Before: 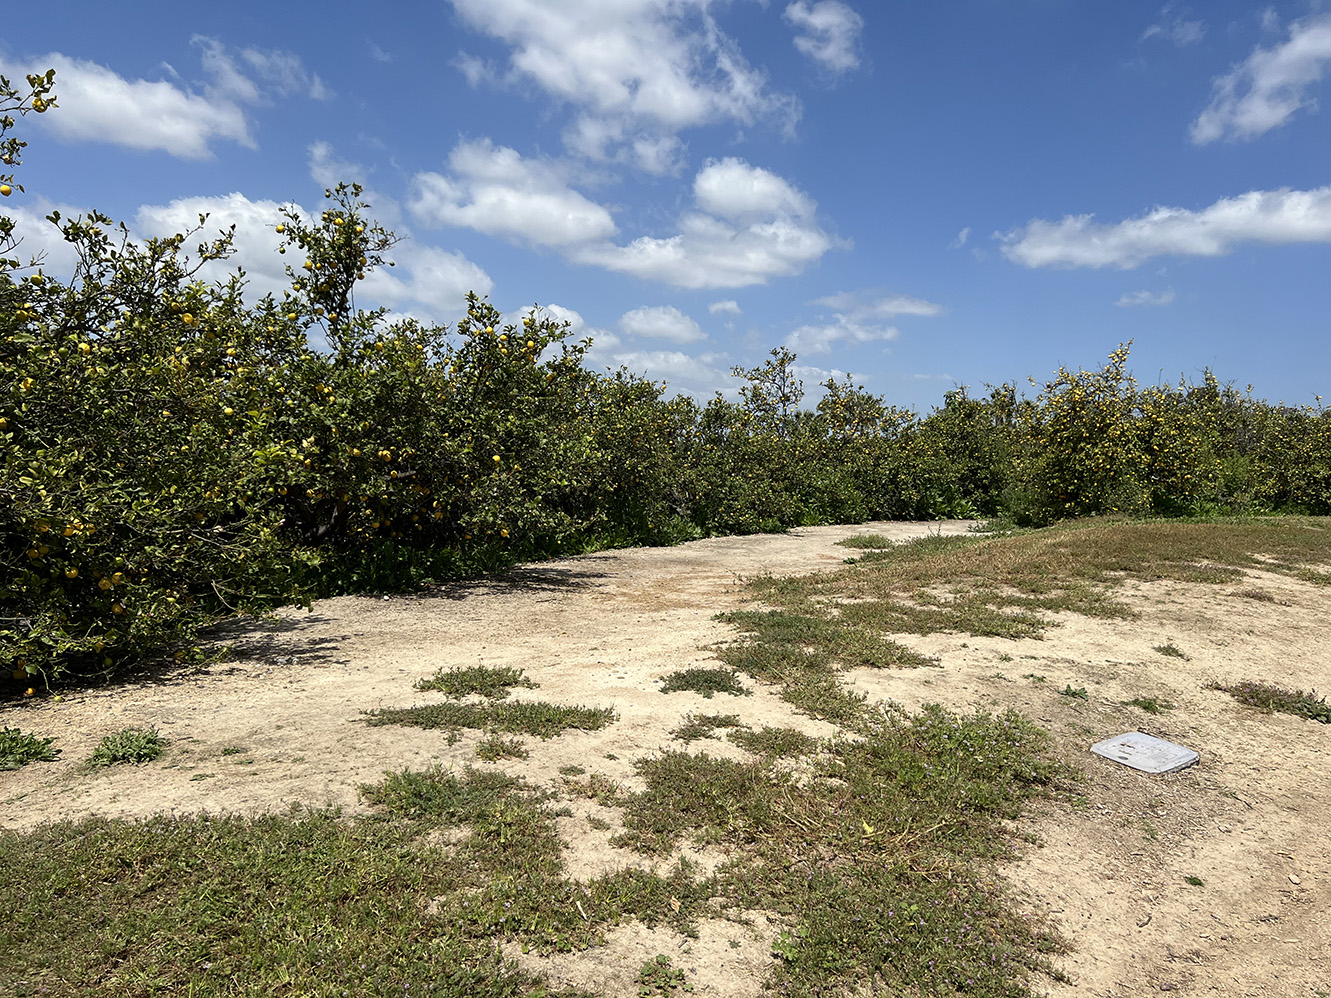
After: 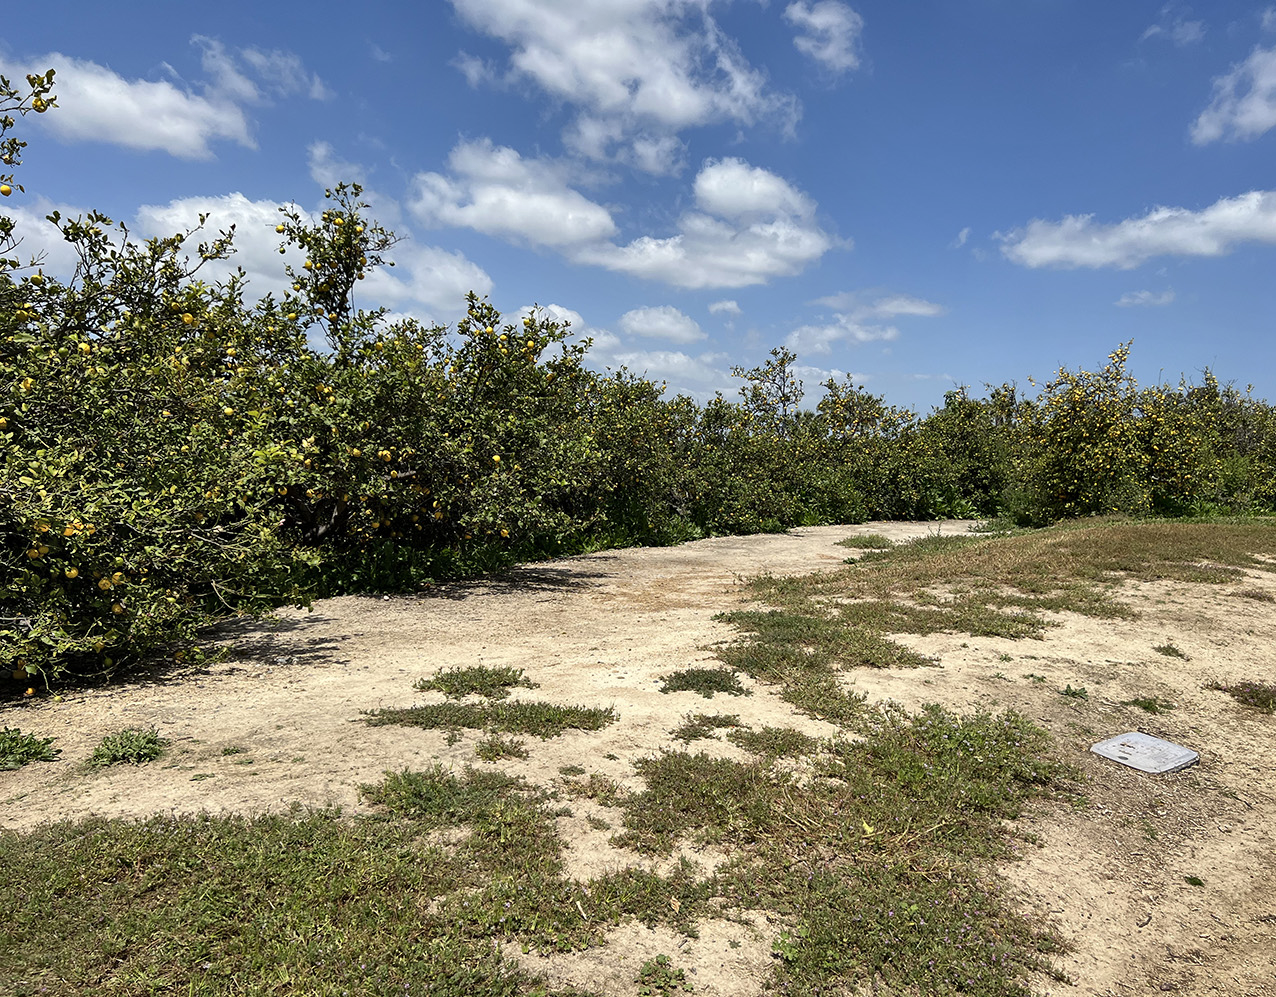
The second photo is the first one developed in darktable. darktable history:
crop: right 4.126%, bottom 0.031%
shadows and highlights: shadows 75, highlights -60.85, soften with gaussian
